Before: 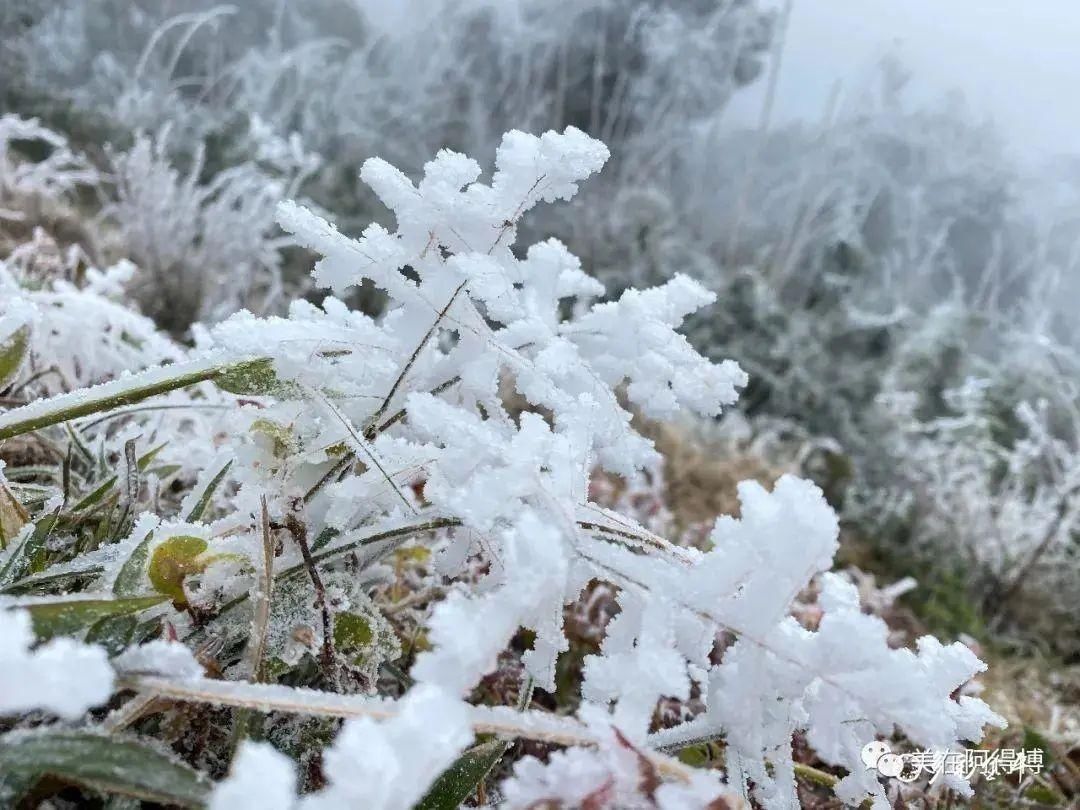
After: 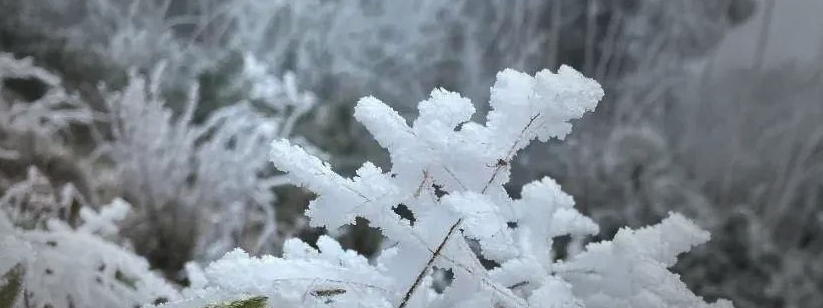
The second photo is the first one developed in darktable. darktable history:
vignetting: fall-off start 33.76%, fall-off radius 64.94%, brightness -0.575, center (-0.12, -0.002), width/height ratio 0.959
shadows and highlights: soften with gaussian
crop: left 0.579%, top 7.627%, right 23.167%, bottom 54.275%
